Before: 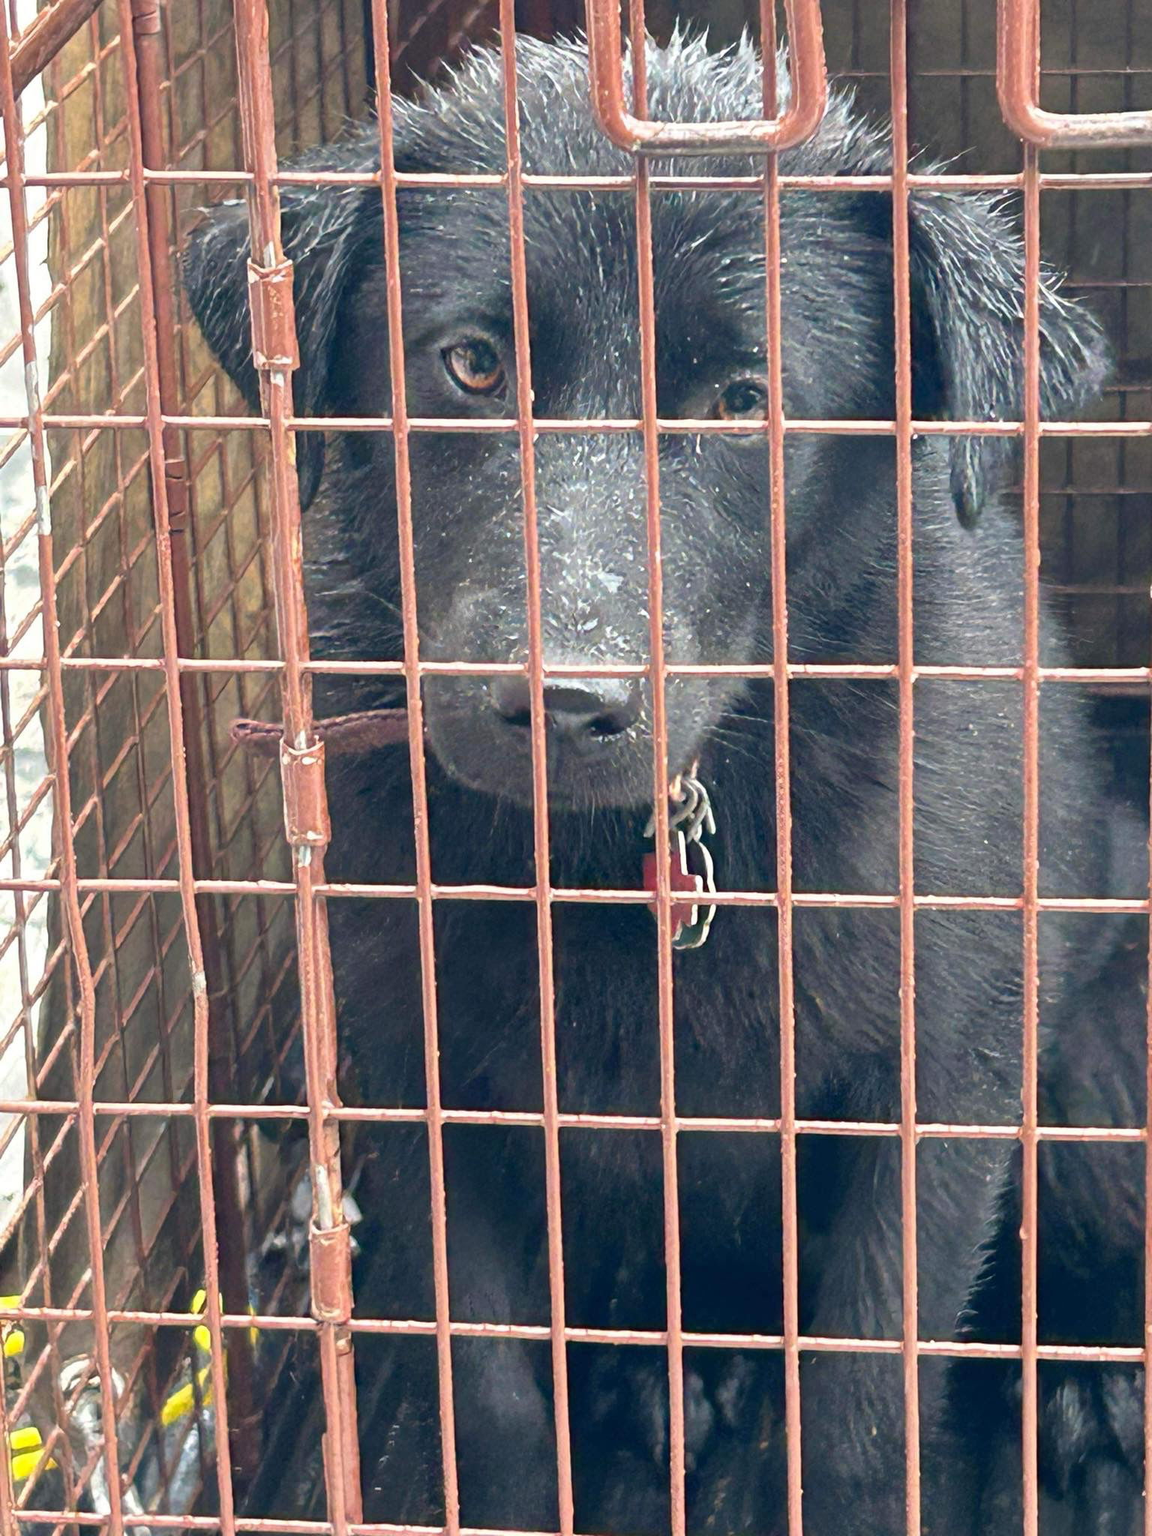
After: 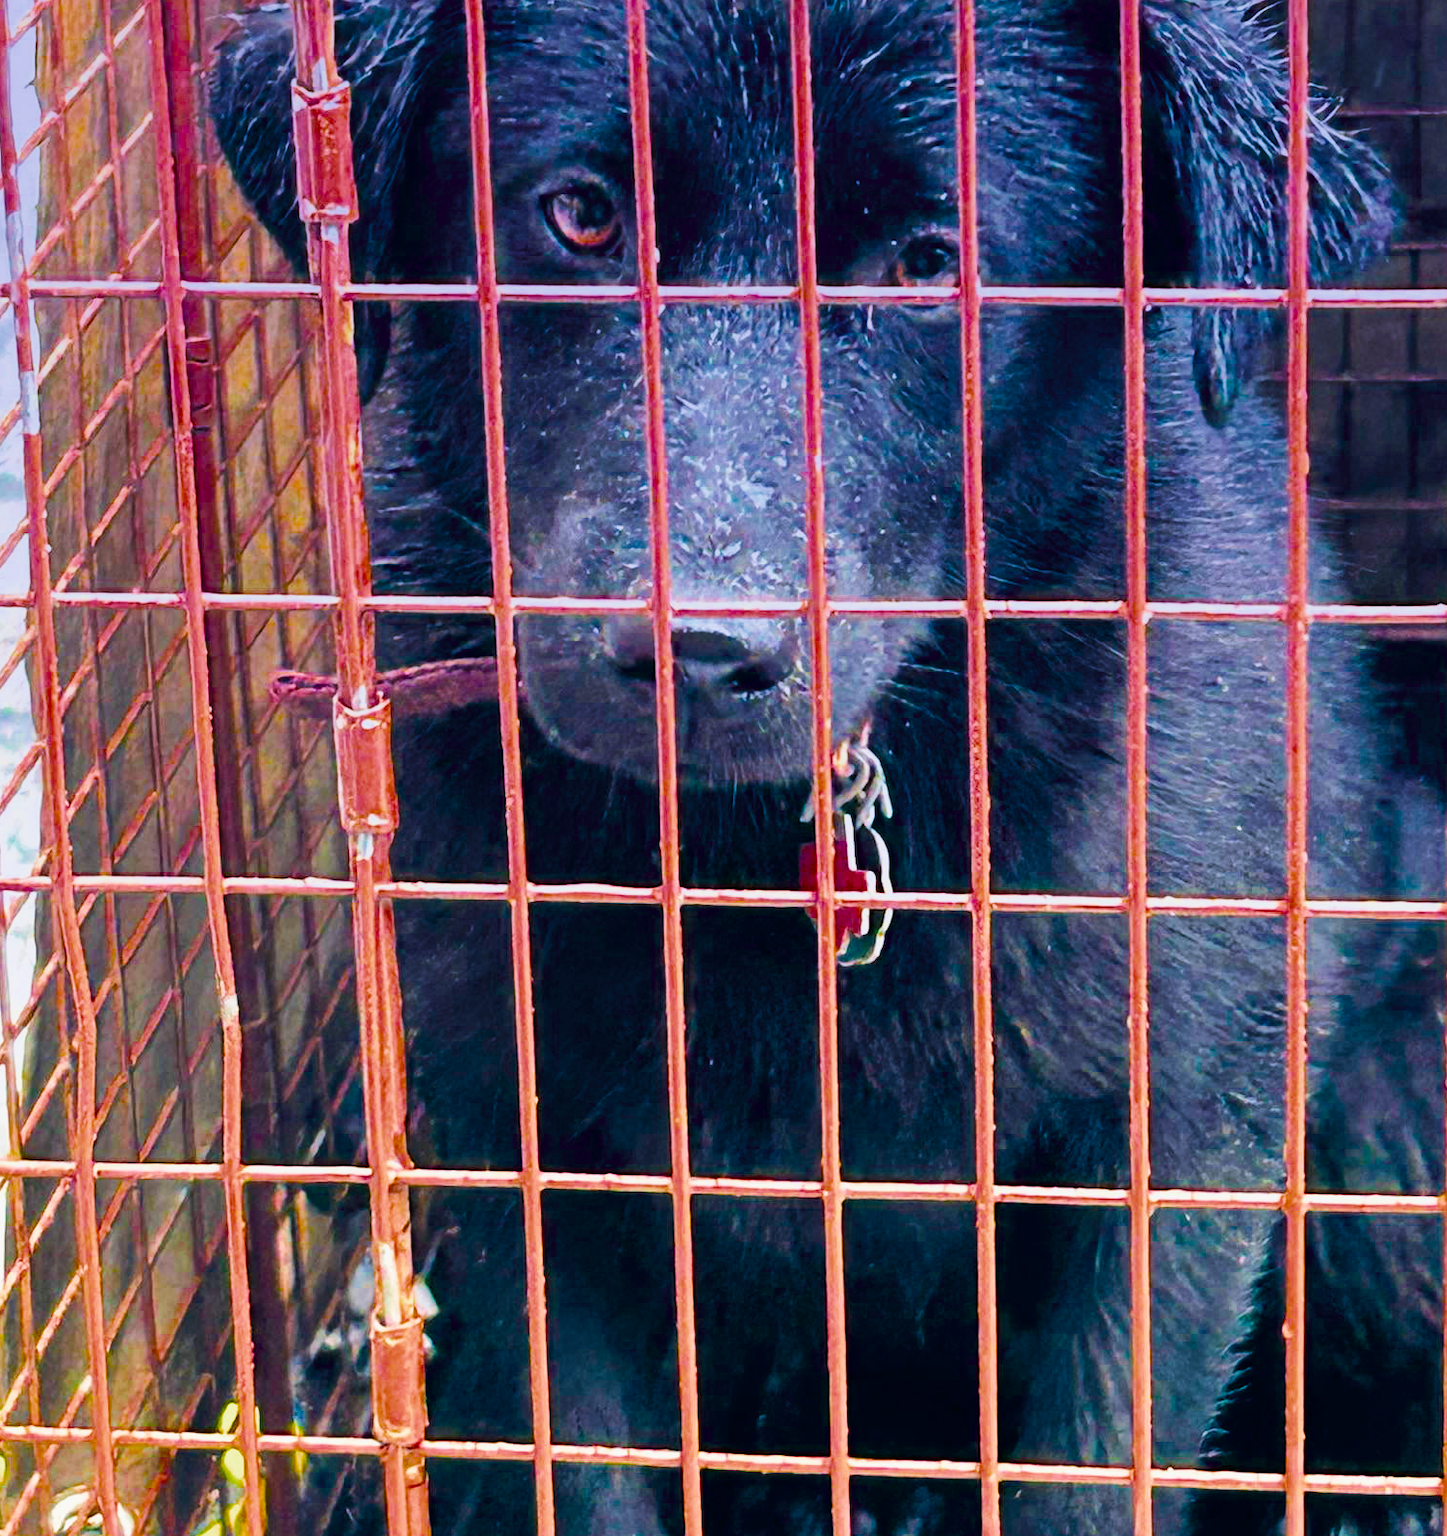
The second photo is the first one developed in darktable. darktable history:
crop and rotate: left 1.814%, top 12.818%, right 0.25%, bottom 9.225%
filmic rgb: white relative exposure 8 EV, threshold 3 EV, hardness 2.44, latitude 10.07%, contrast 0.72, highlights saturation mix 10%, shadows ↔ highlights balance 1.38%, color science v4 (2020), enable highlight reconstruction true
color balance rgb: linear chroma grading › global chroma 20%, perceptual saturation grading › global saturation 65%, perceptual saturation grading › highlights 60%, perceptual saturation grading › mid-tones 50%, perceptual saturation grading › shadows 50%, perceptual brilliance grading › global brilliance 30%, perceptual brilliance grading › highlights 50%, perceptual brilliance grading › mid-tones 50%, perceptual brilliance grading › shadows -22%, global vibrance 20%
tone curve: curves: ch0 [(0, 0) (0.153, 0.06) (1, 1)], color space Lab, linked channels, preserve colors none
graduated density: hue 238.83°, saturation 50%
